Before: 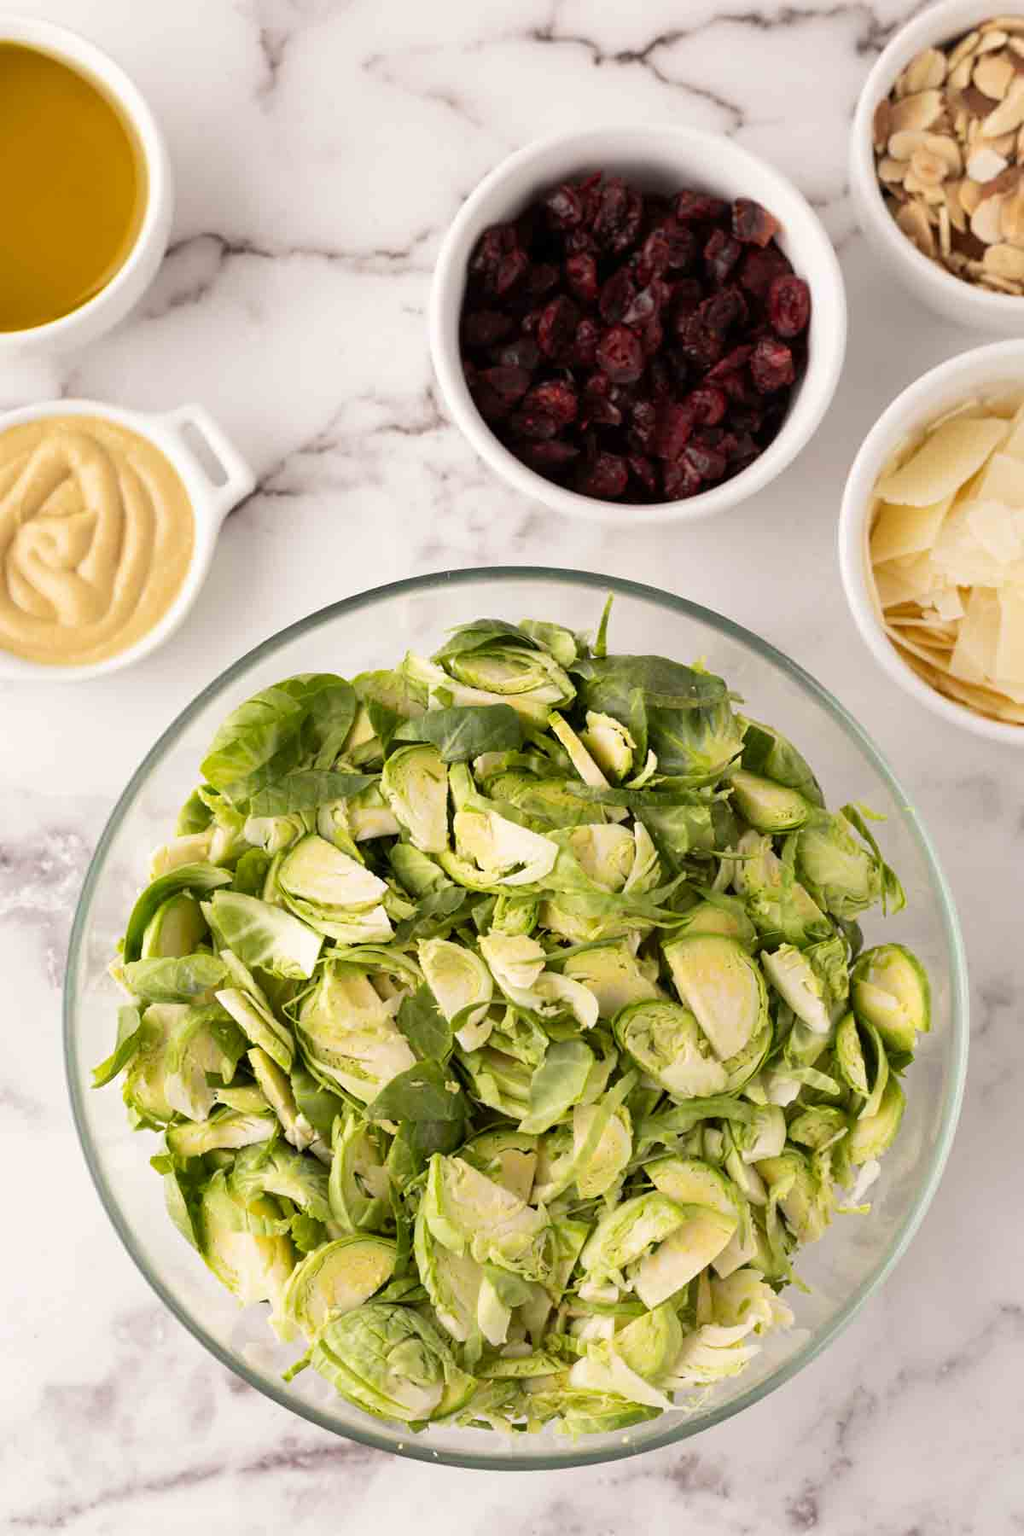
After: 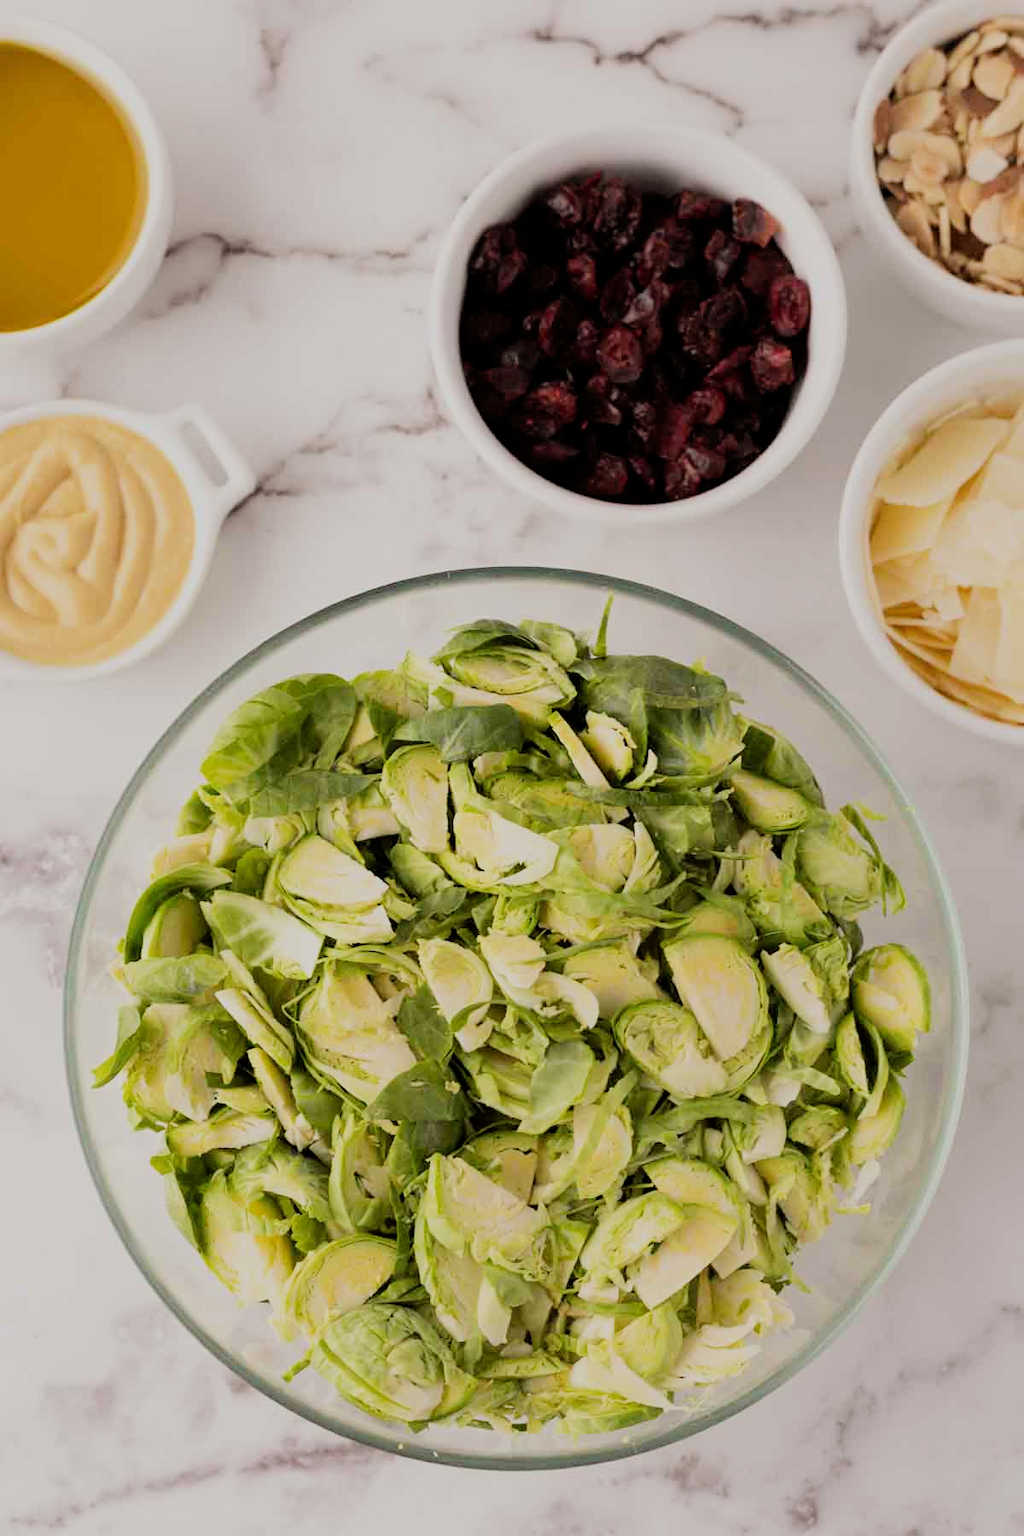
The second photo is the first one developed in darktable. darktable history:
filmic rgb: black relative exposure -7.38 EV, white relative exposure 5.05 EV, hardness 3.22
